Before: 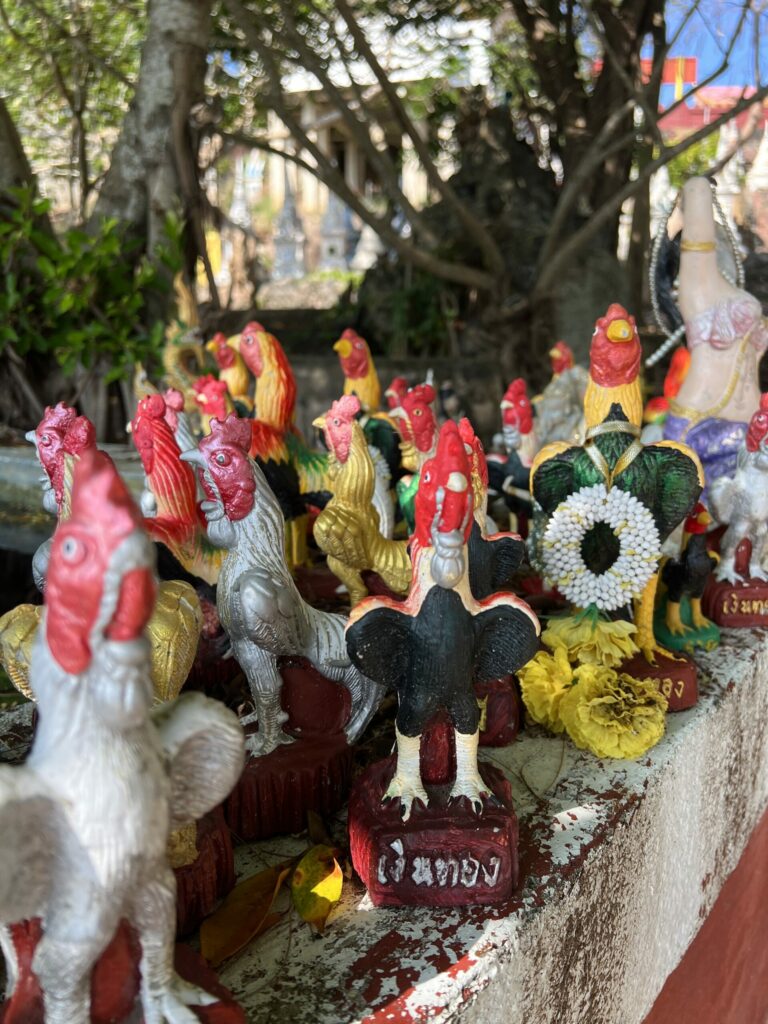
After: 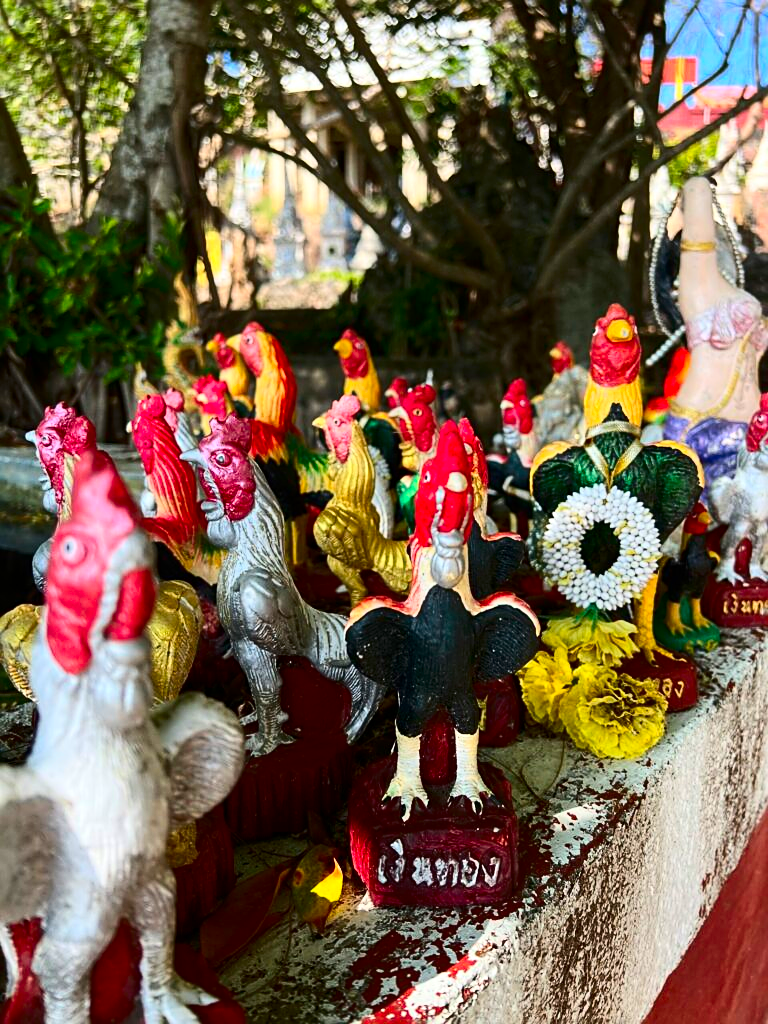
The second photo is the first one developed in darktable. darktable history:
contrast brightness saturation: contrast 0.28
color correction: saturation 1.34
sharpen: on, module defaults
